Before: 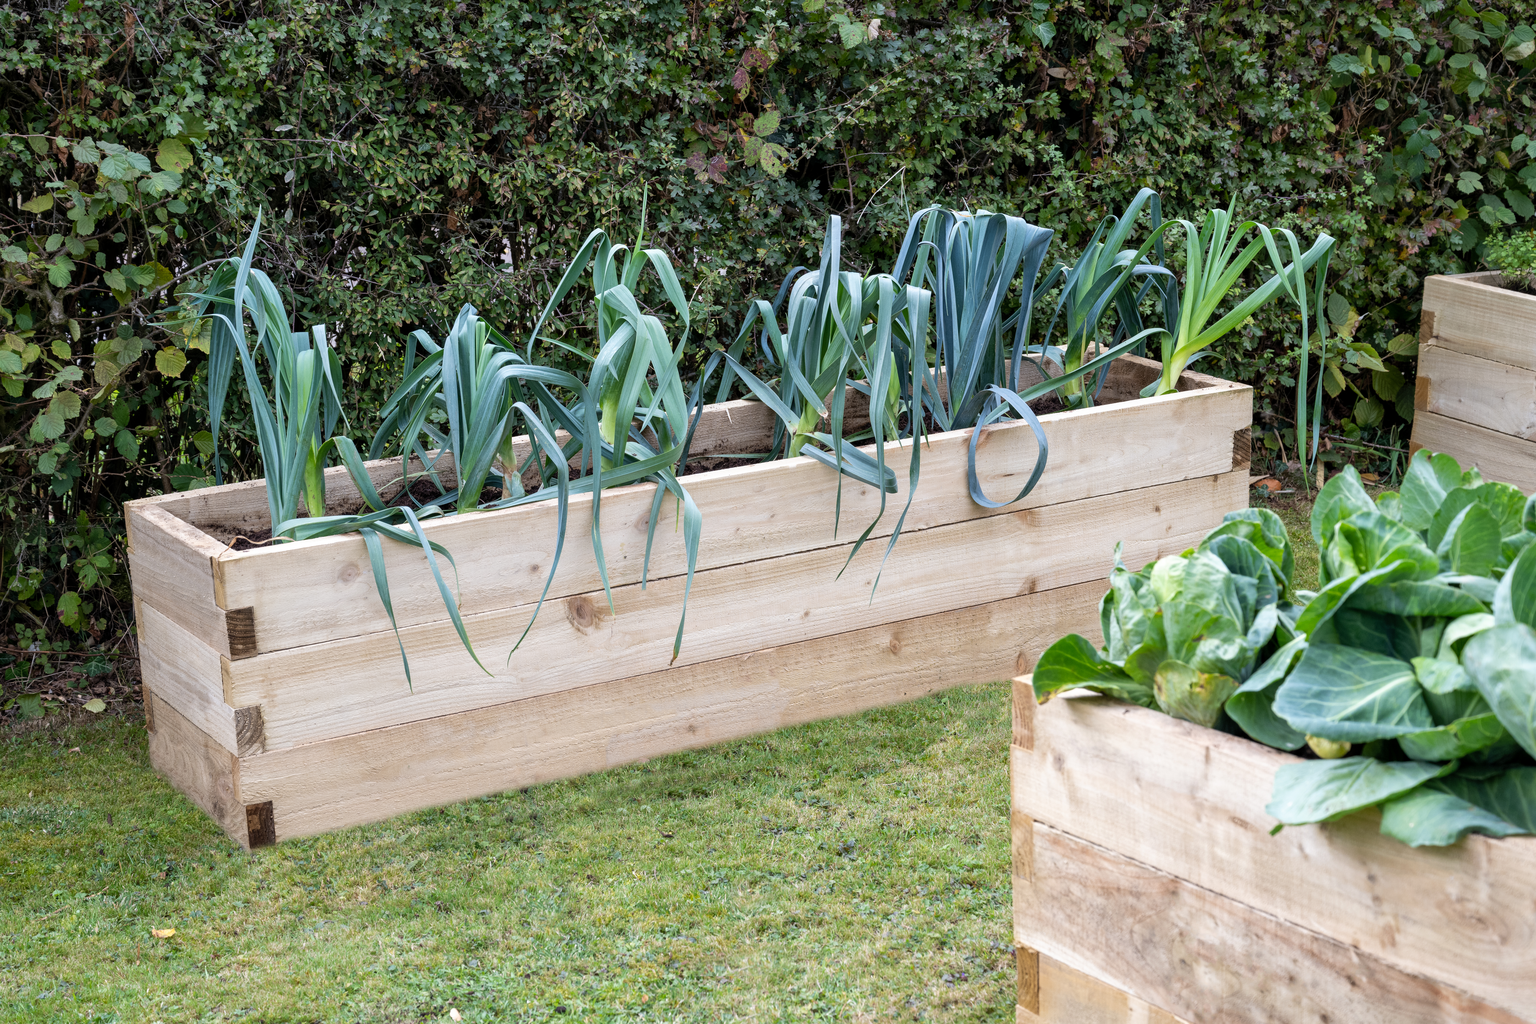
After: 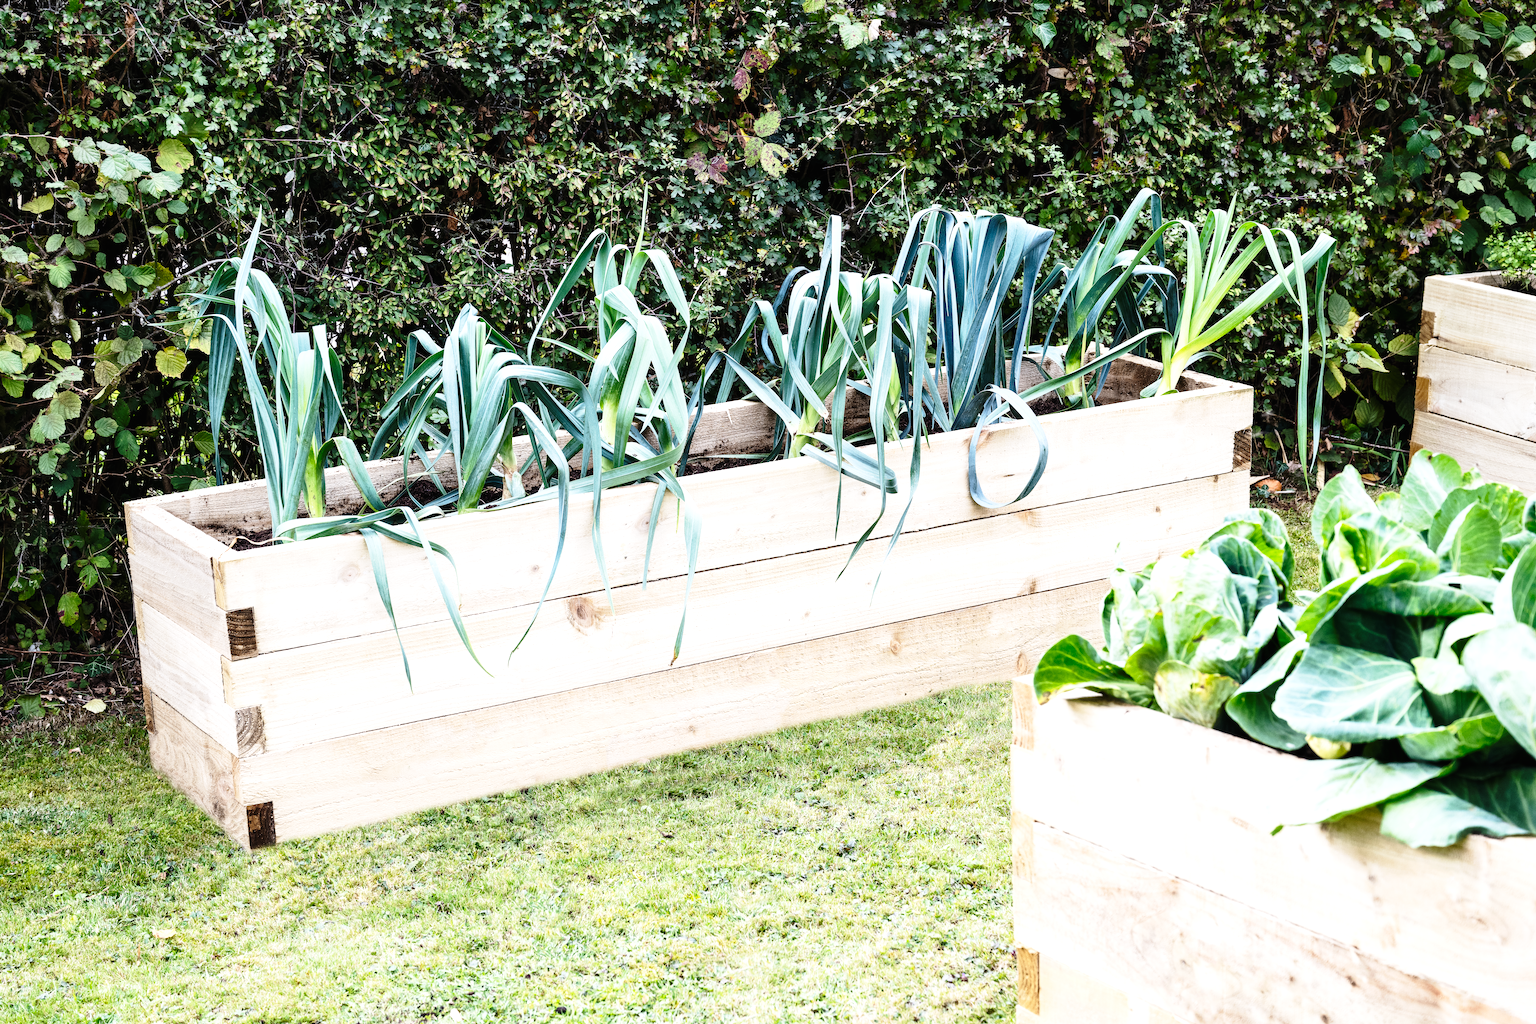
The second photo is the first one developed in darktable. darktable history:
tone equalizer: -8 EV -1.08 EV, -7 EV -1.01 EV, -6 EV -0.867 EV, -5 EV -0.578 EV, -3 EV 0.578 EV, -2 EV 0.867 EV, -1 EV 1.01 EV, +0 EV 1.08 EV, edges refinement/feathering 500, mask exposure compensation -1.57 EV, preserve details no
contrast brightness saturation: contrast -0.02, brightness -0.01, saturation 0.03
base curve: curves: ch0 [(0, 0) (0.028, 0.03) (0.121, 0.232) (0.46, 0.748) (0.859, 0.968) (1, 1)], preserve colors none
